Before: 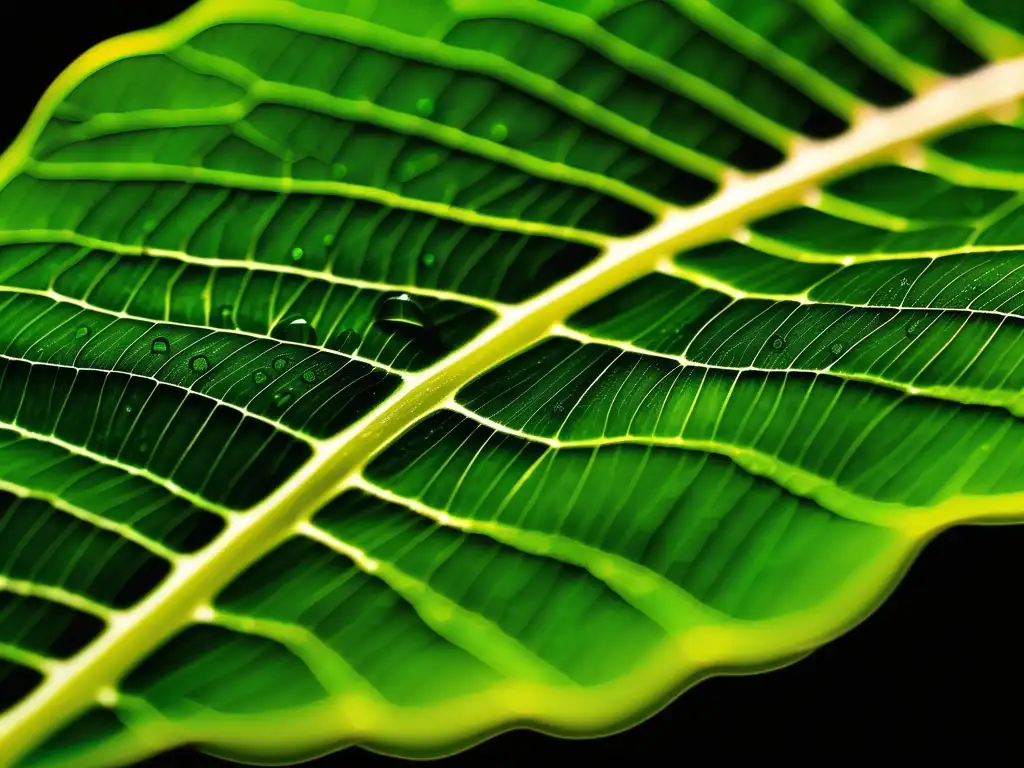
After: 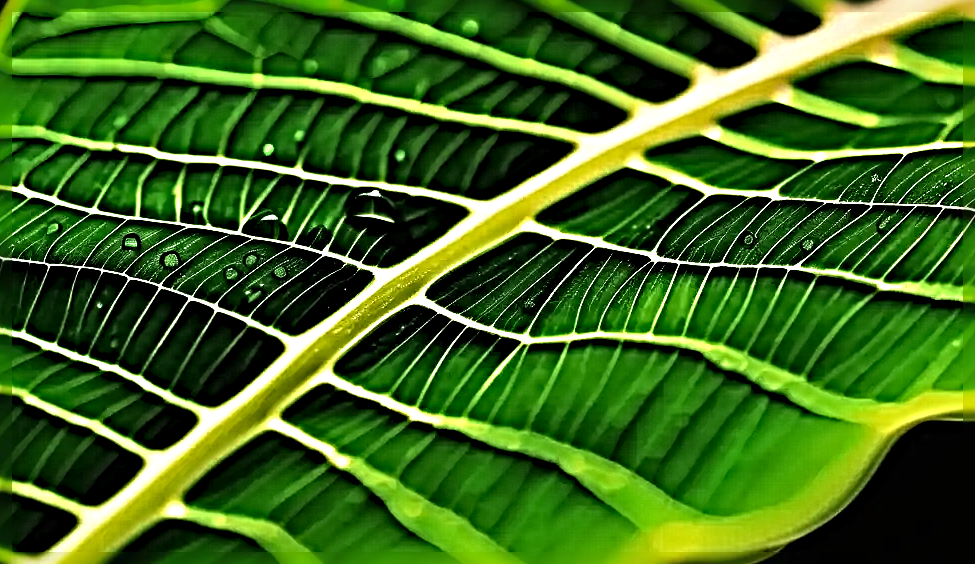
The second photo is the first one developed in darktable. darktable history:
crop and rotate: left 2.864%, top 13.67%, right 1.918%, bottom 12.829%
sharpen: radius 6.295, amount 1.803, threshold 0.099
color balance rgb: power › chroma 0.238%, power › hue 62.08°, perceptual saturation grading › global saturation 0.325%, perceptual brilliance grading › global brilliance 2.588%
exposure: exposure -0.145 EV, compensate highlight preservation false
